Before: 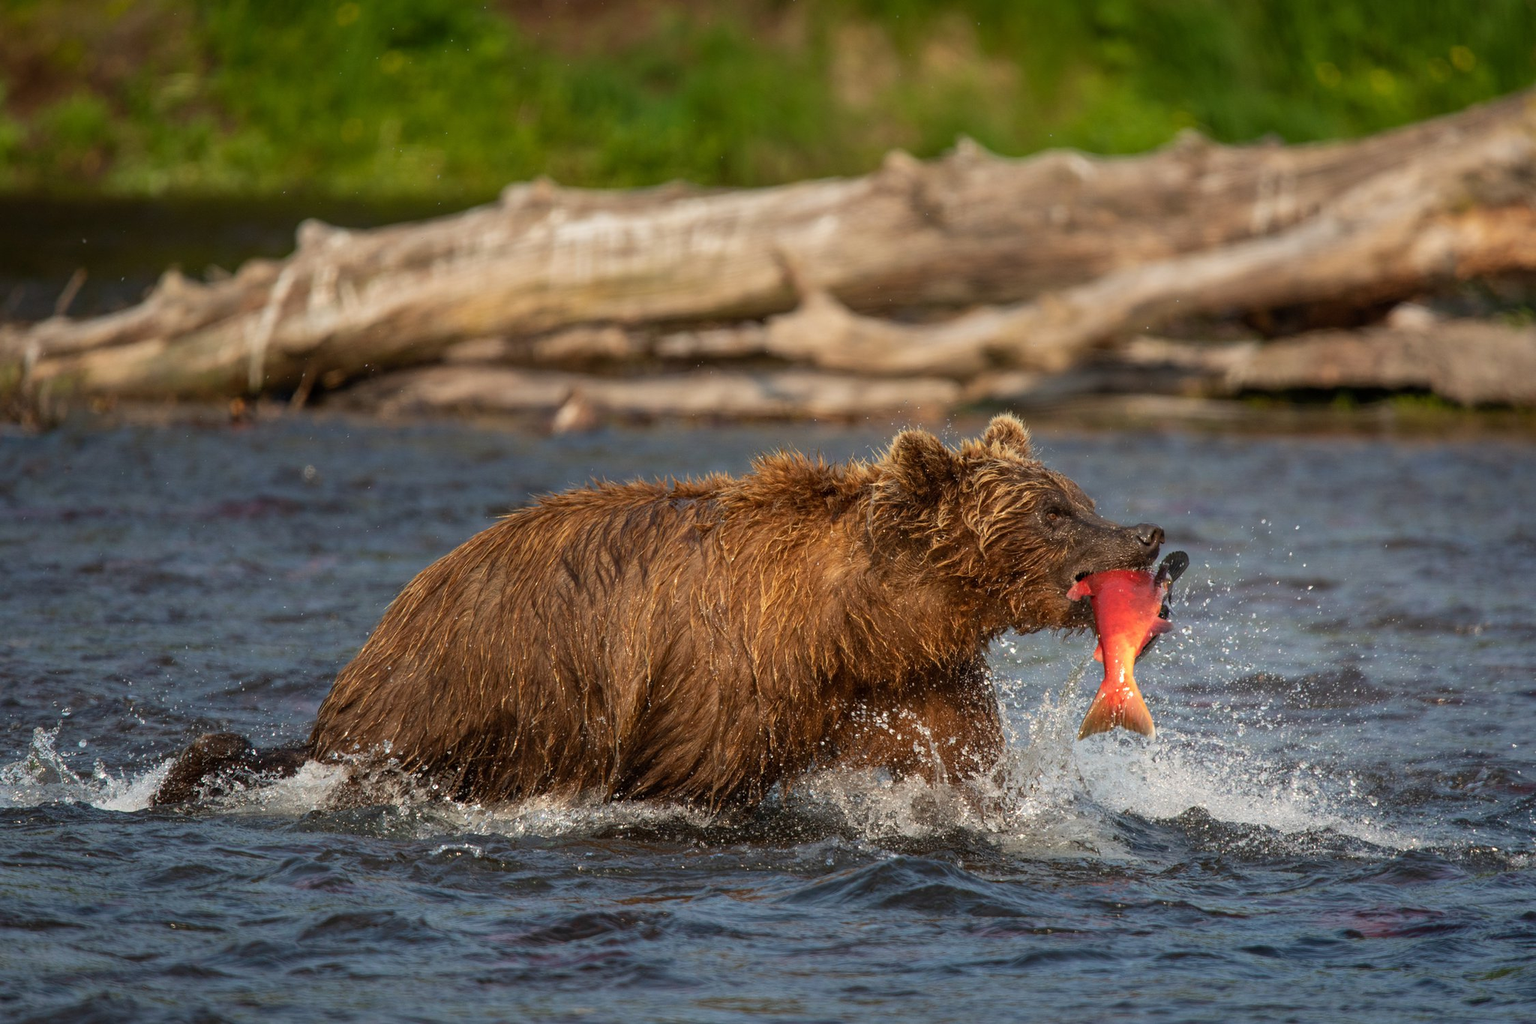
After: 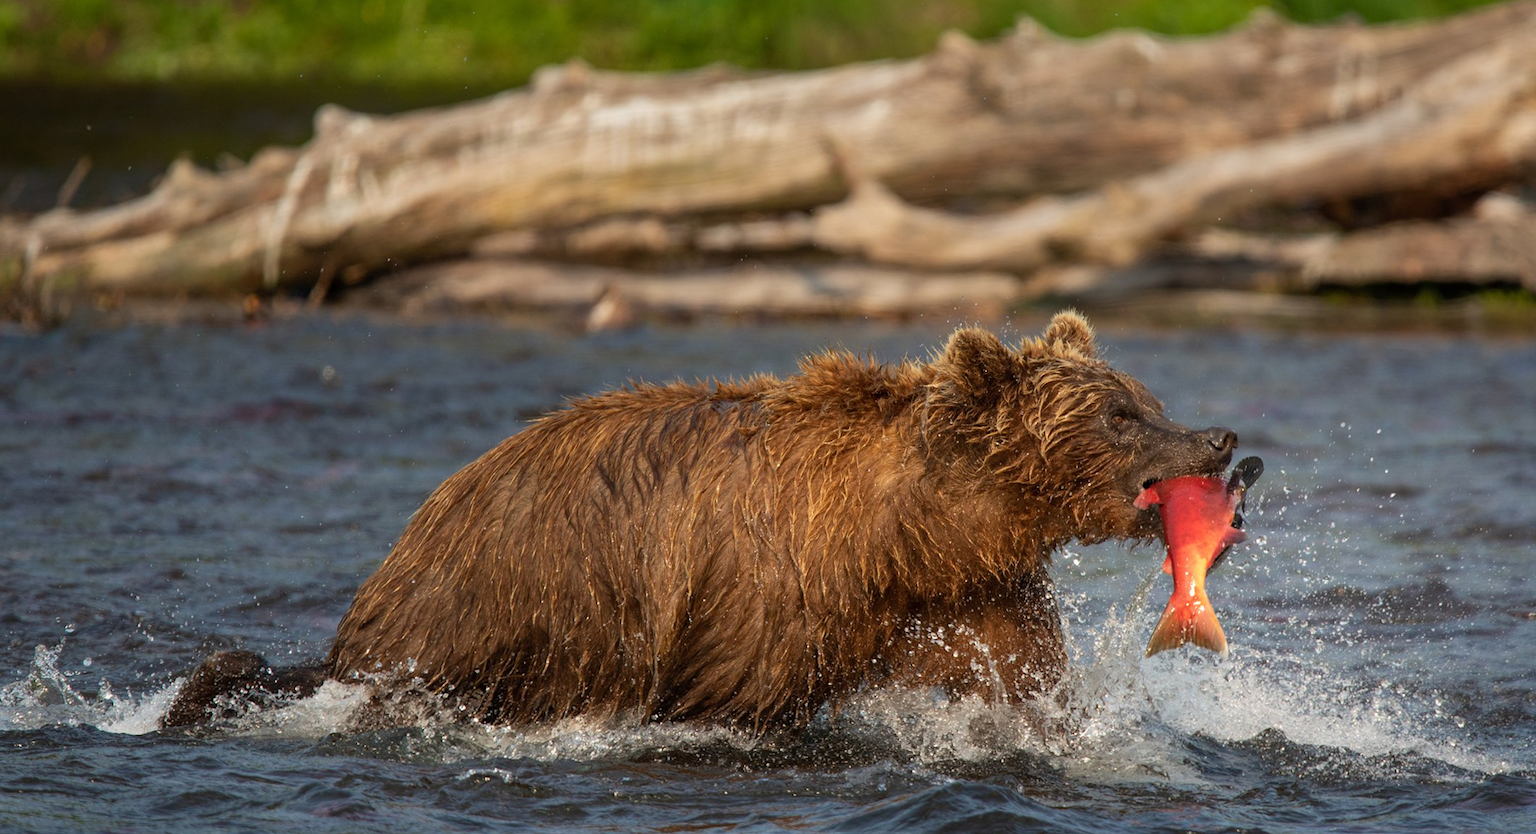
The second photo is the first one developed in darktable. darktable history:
crop and rotate: angle 0.052°, top 11.85%, right 5.781%, bottom 11.279%
